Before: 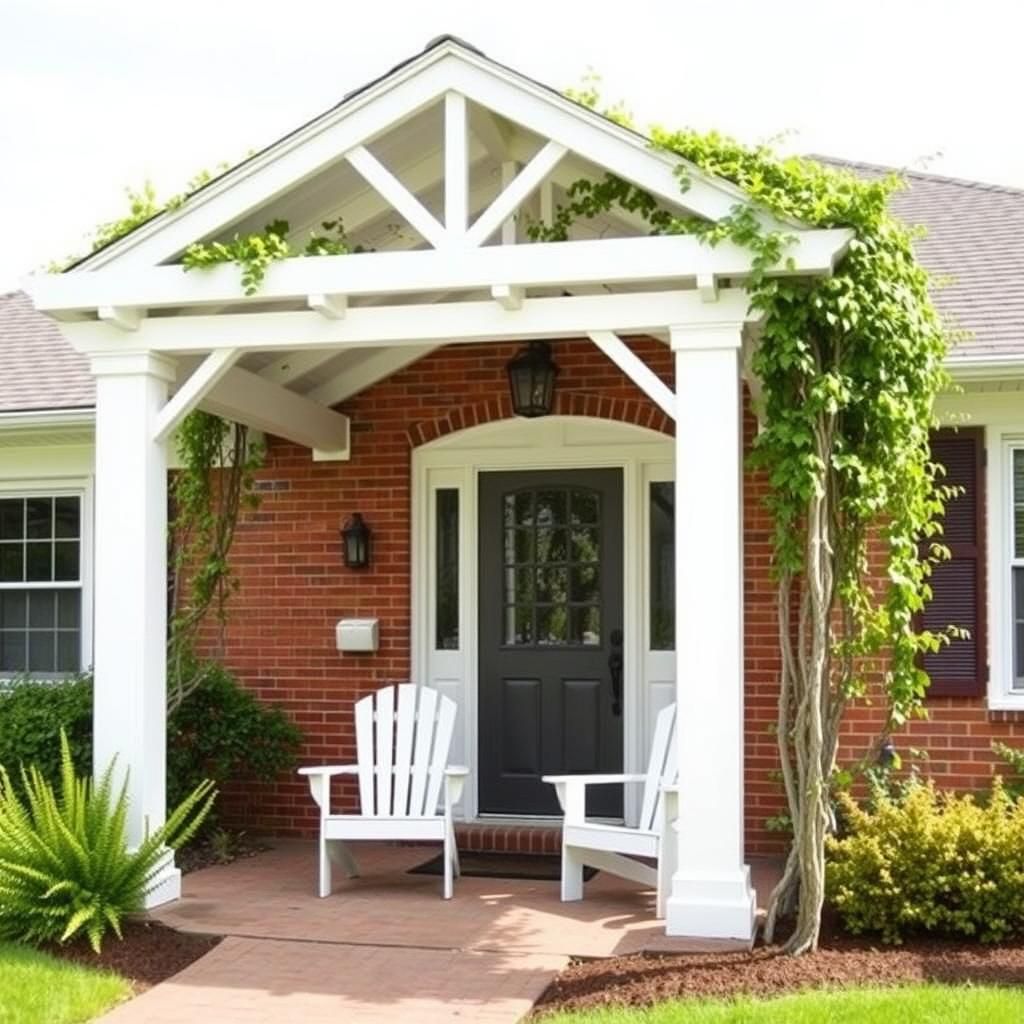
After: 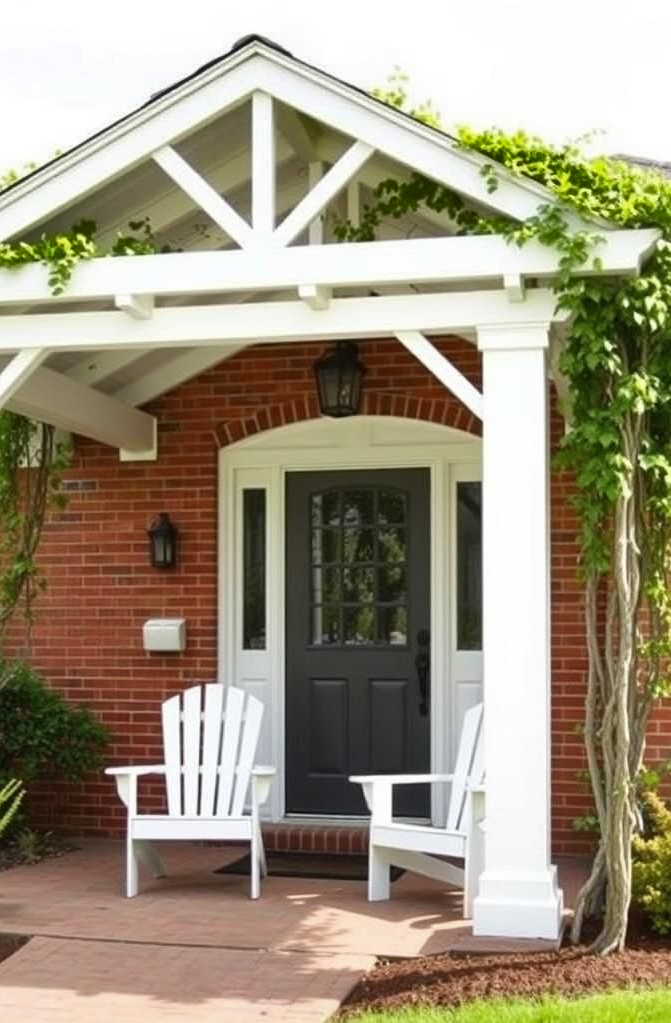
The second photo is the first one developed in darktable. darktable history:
shadows and highlights: shadows 25.1, highlights -47.96, soften with gaussian
crop and rotate: left 18.855%, right 15.572%
